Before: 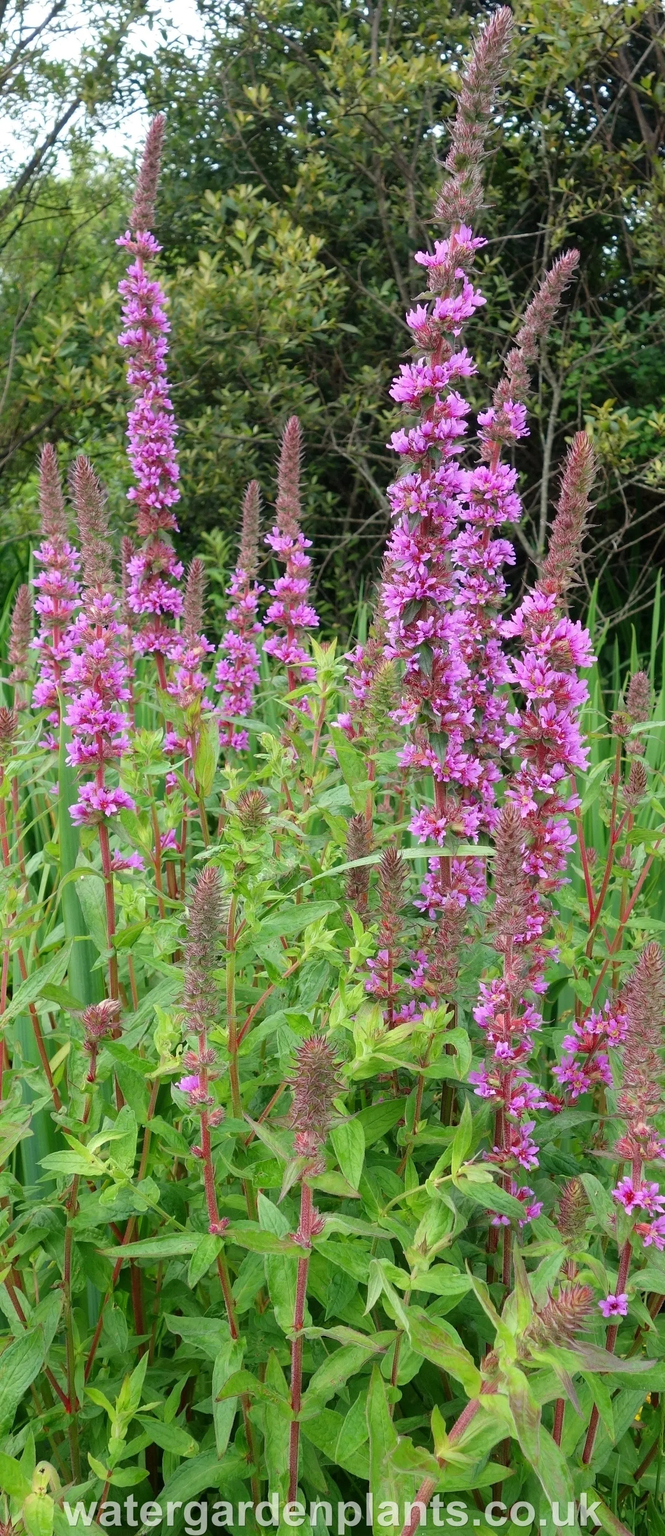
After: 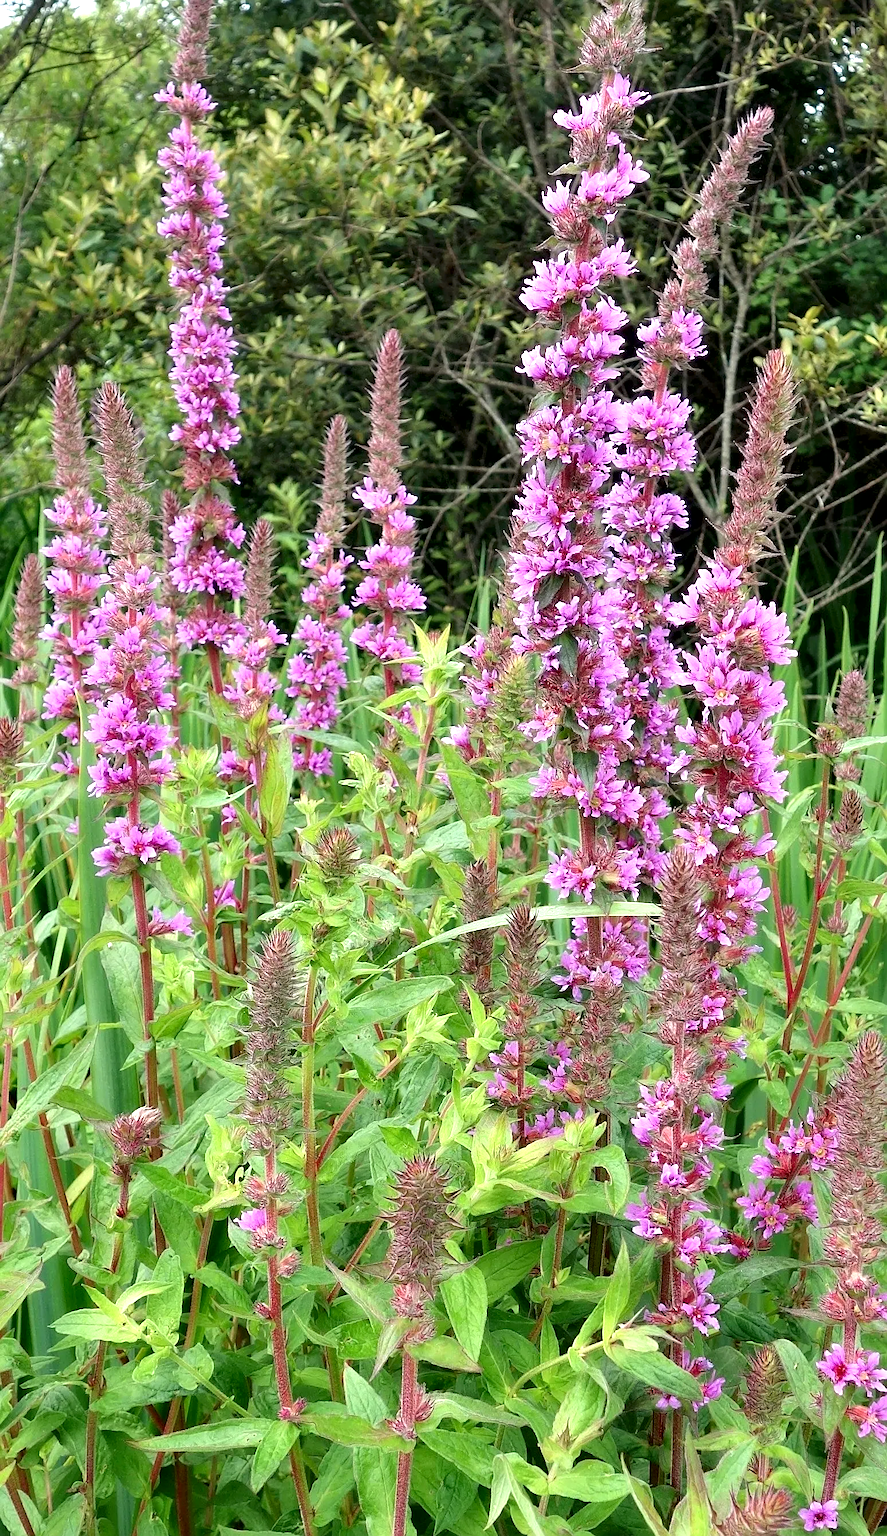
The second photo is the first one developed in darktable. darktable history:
crop: top 11.038%, bottom 13.962%
contrast equalizer: y [[0.536, 0.565, 0.581, 0.516, 0.52, 0.491], [0.5 ×6], [0.5 ×6], [0 ×6], [0 ×6]]
exposure: exposure 0.426 EV, compensate highlight preservation false
sharpen: on, module defaults
